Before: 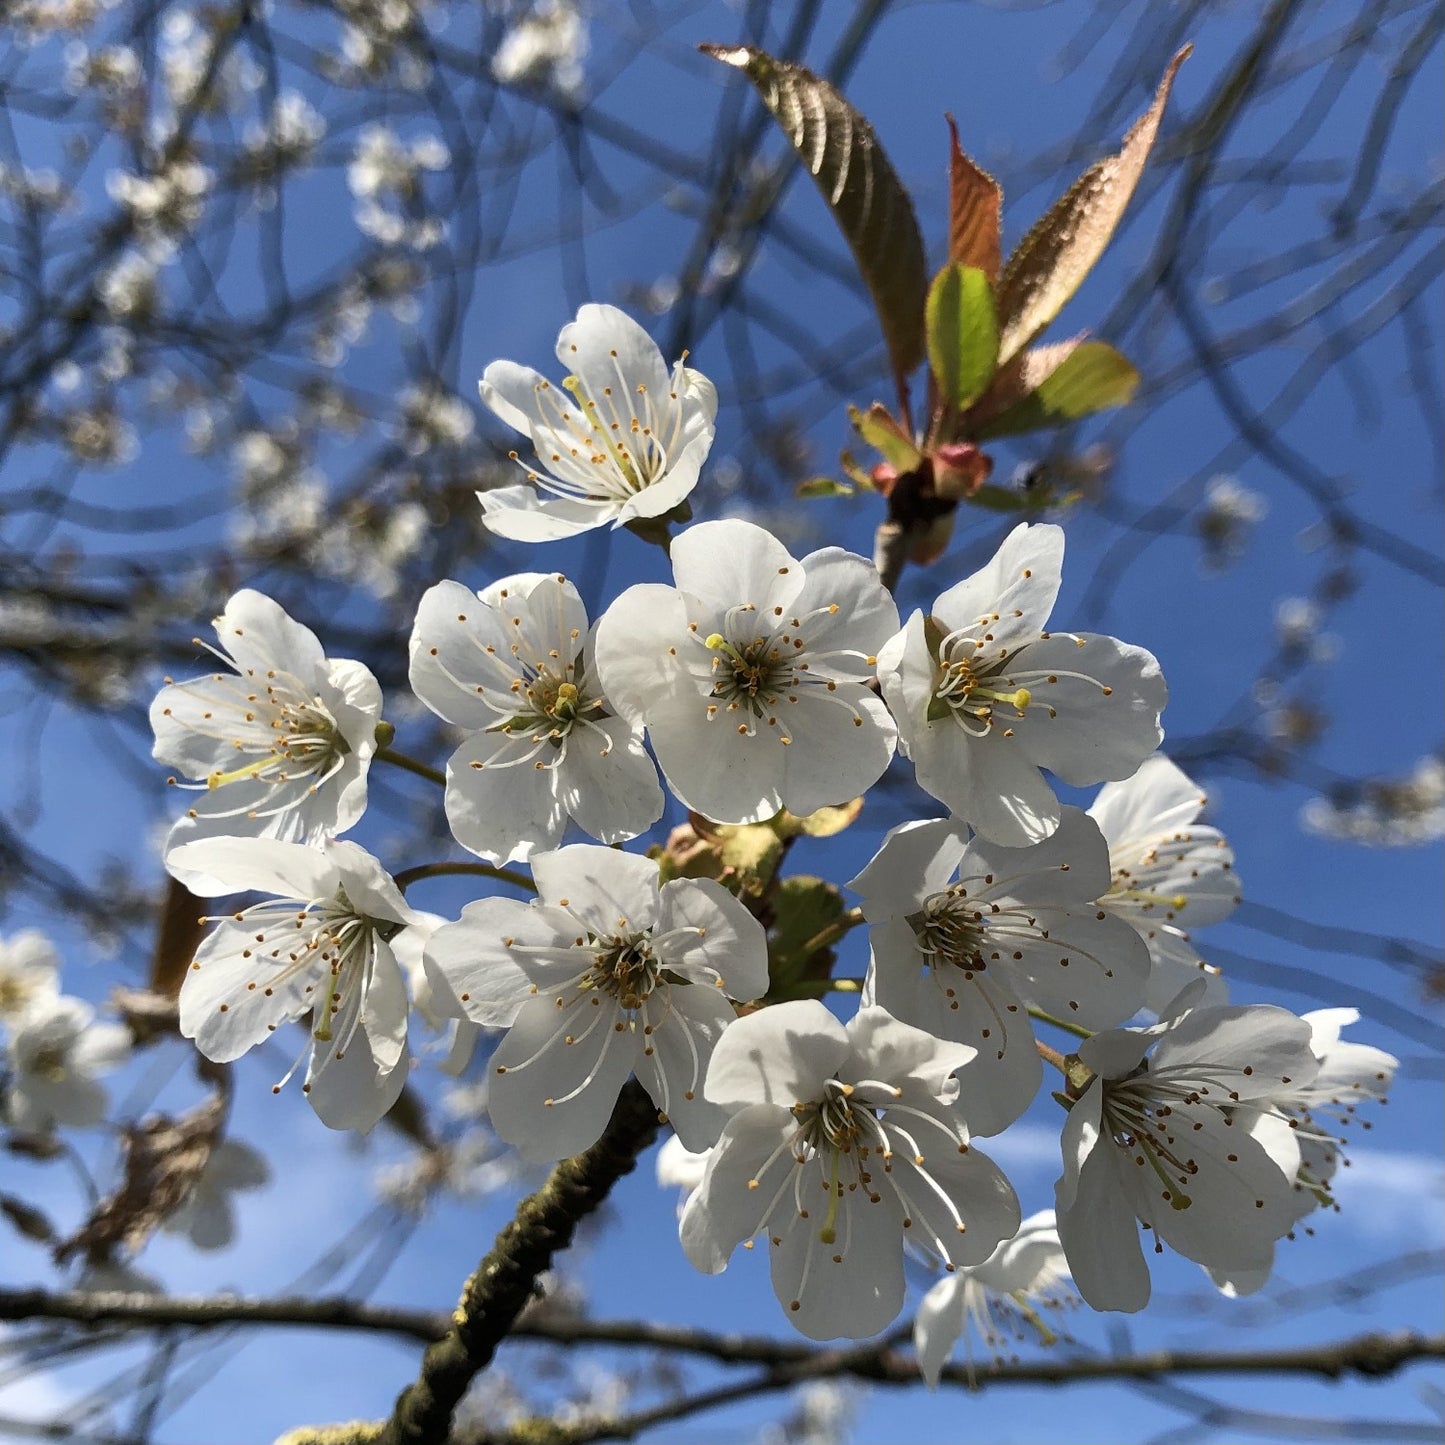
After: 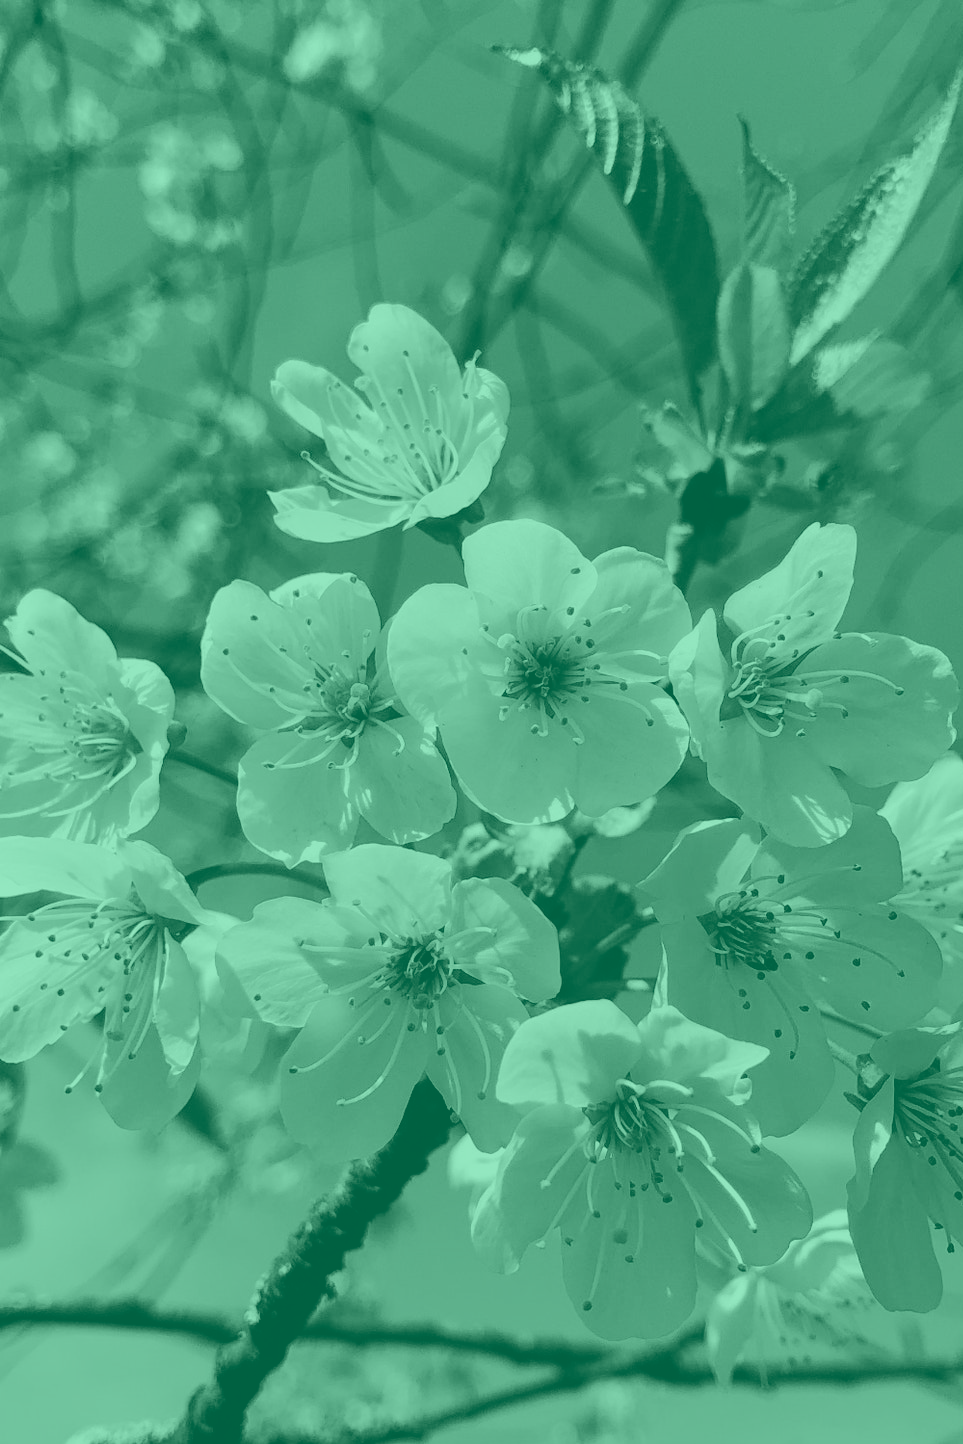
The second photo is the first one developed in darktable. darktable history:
colorize: hue 147.6°, saturation 65%, lightness 21.64%
tone curve: curves: ch0 [(0.003, 0) (0.066, 0.017) (0.163, 0.09) (0.264, 0.238) (0.395, 0.421) (0.517, 0.575) (0.633, 0.687) (0.791, 0.814) (1, 1)]; ch1 [(0, 0) (0.149, 0.17) (0.327, 0.339) (0.39, 0.403) (0.456, 0.463) (0.501, 0.502) (0.512, 0.507) (0.53, 0.533) (0.575, 0.592) (0.671, 0.655) (0.729, 0.679) (1, 1)]; ch2 [(0, 0) (0.337, 0.382) (0.464, 0.47) (0.501, 0.502) (0.527, 0.532) (0.563, 0.555) (0.615, 0.61) (0.663, 0.68) (1, 1)], color space Lab, independent channels, preserve colors none
crop and rotate: left 14.436%, right 18.898%
white balance: red 1.045, blue 0.932
